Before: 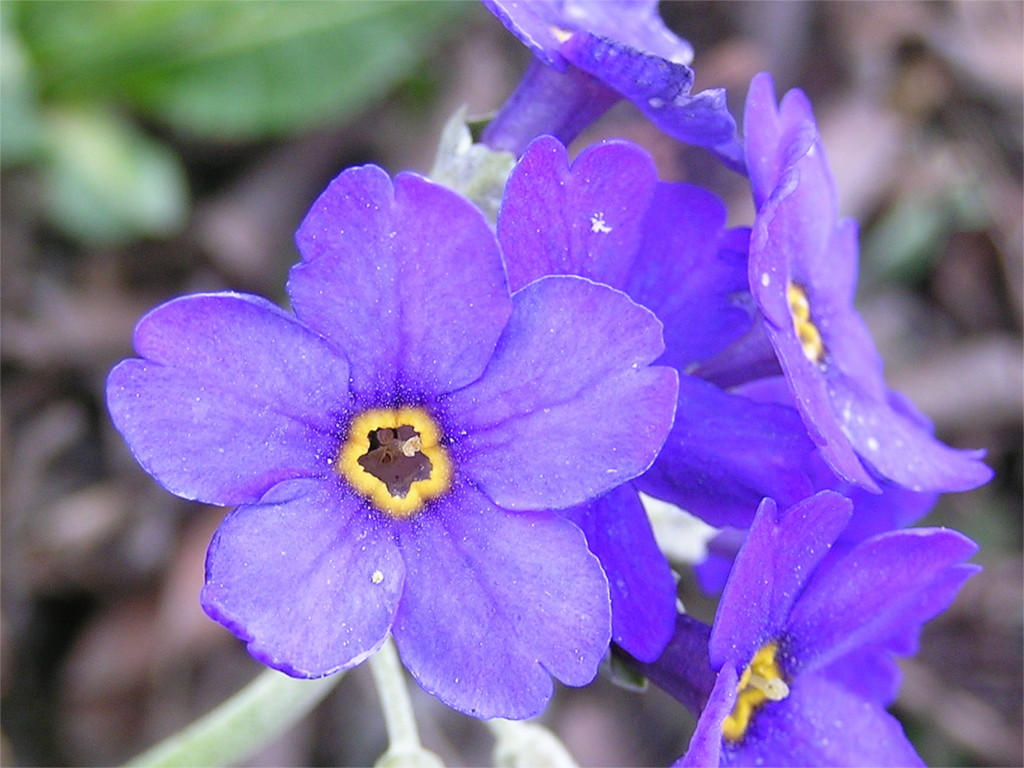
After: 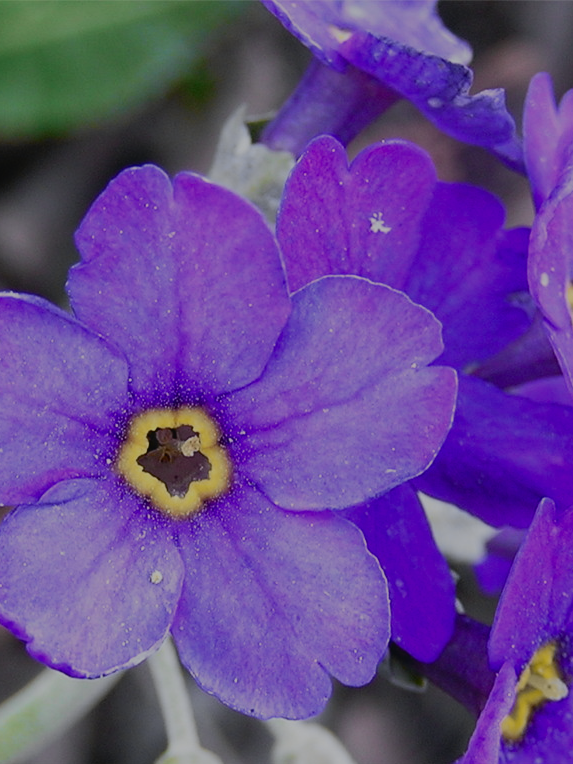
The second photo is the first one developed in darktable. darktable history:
tone curve: curves: ch0 [(0, 0.023) (0.037, 0.04) (0.131, 0.128) (0.304, 0.331) (0.504, 0.584) (0.616, 0.687) (0.704, 0.764) (0.808, 0.823) (1, 1)]; ch1 [(0, 0) (0.301, 0.3) (0.477, 0.472) (0.493, 0.497) (0.508, 0.501) (0.544, 0.541) (0.563, 0.565) (0.626, 0.66) (0.721, 0.776) (1, 1)]; ch2 [(0, 0) (0.249, 0.216) (0.349, 0.343) (0.424, 0.442) (0.476, 0.483) (0.502, 0.5) (0.517, 0.519) (0.532, 0.553) (0.569, 0.587) (0.634, 0.628) (0.706, 0.729) (0.828, 0.742) (1, 0.9)], color space Lab, independent channels, preserve colors none
exposure: exposure -1.468 EV, compensate highlight preservation false
crop: left 21.674%, right 22.086%
